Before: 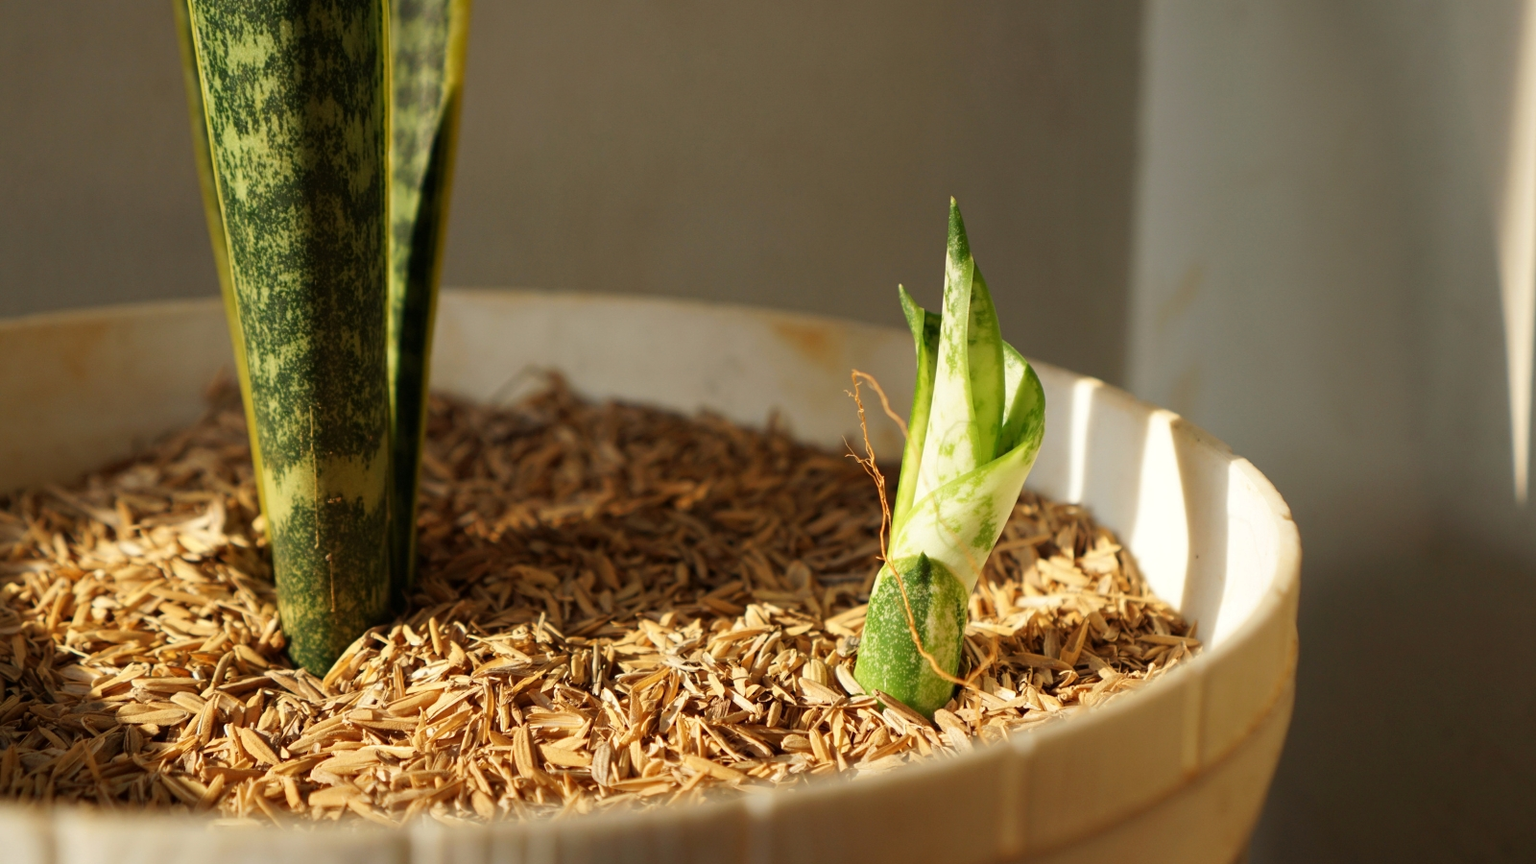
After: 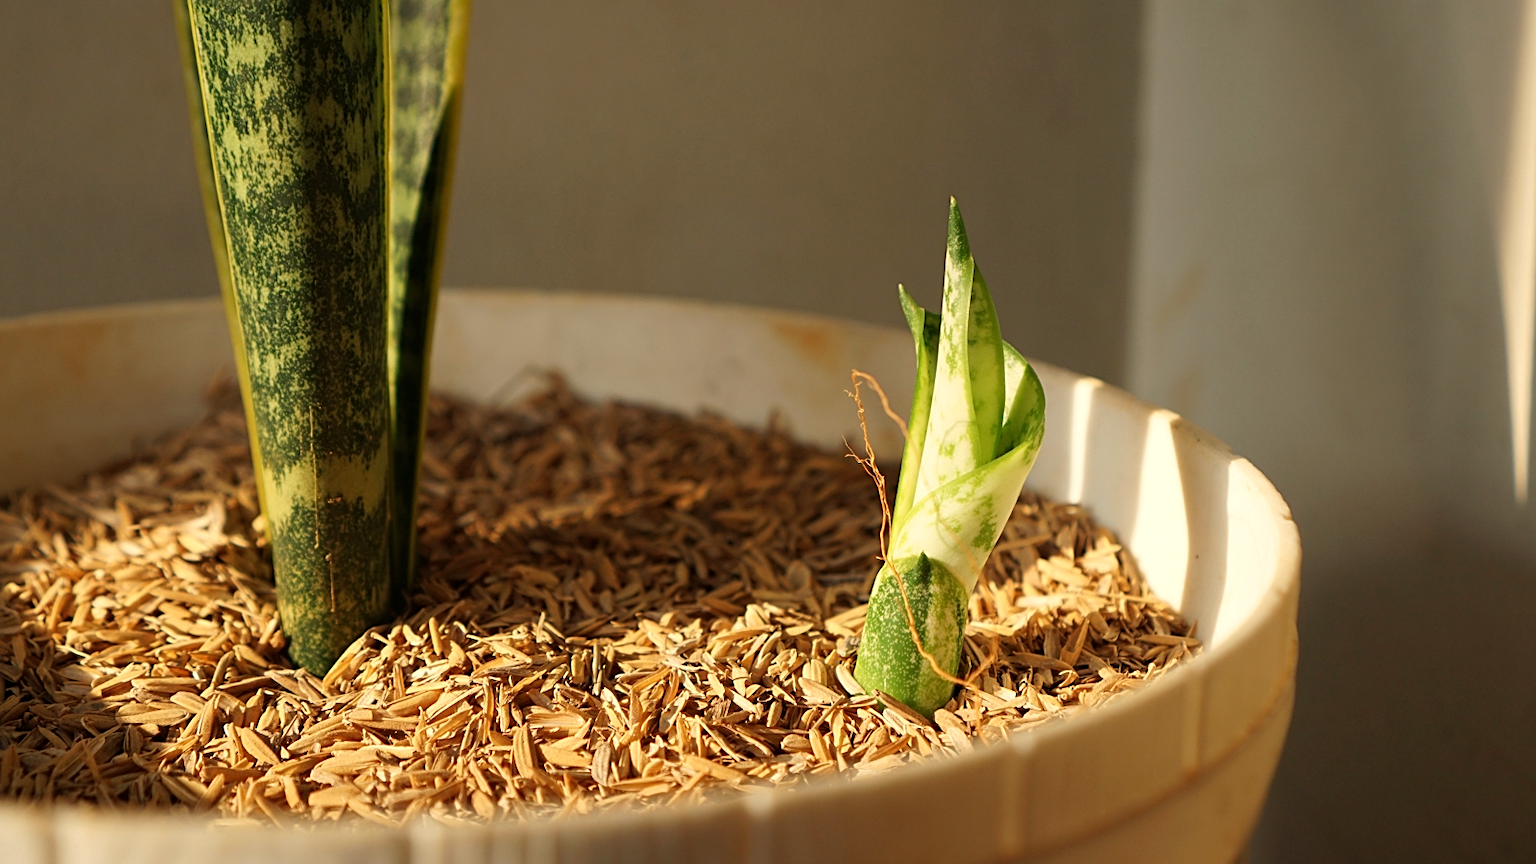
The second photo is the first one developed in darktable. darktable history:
white balance: red 1.045, blue 0.932
sharpen: on, module defaults
